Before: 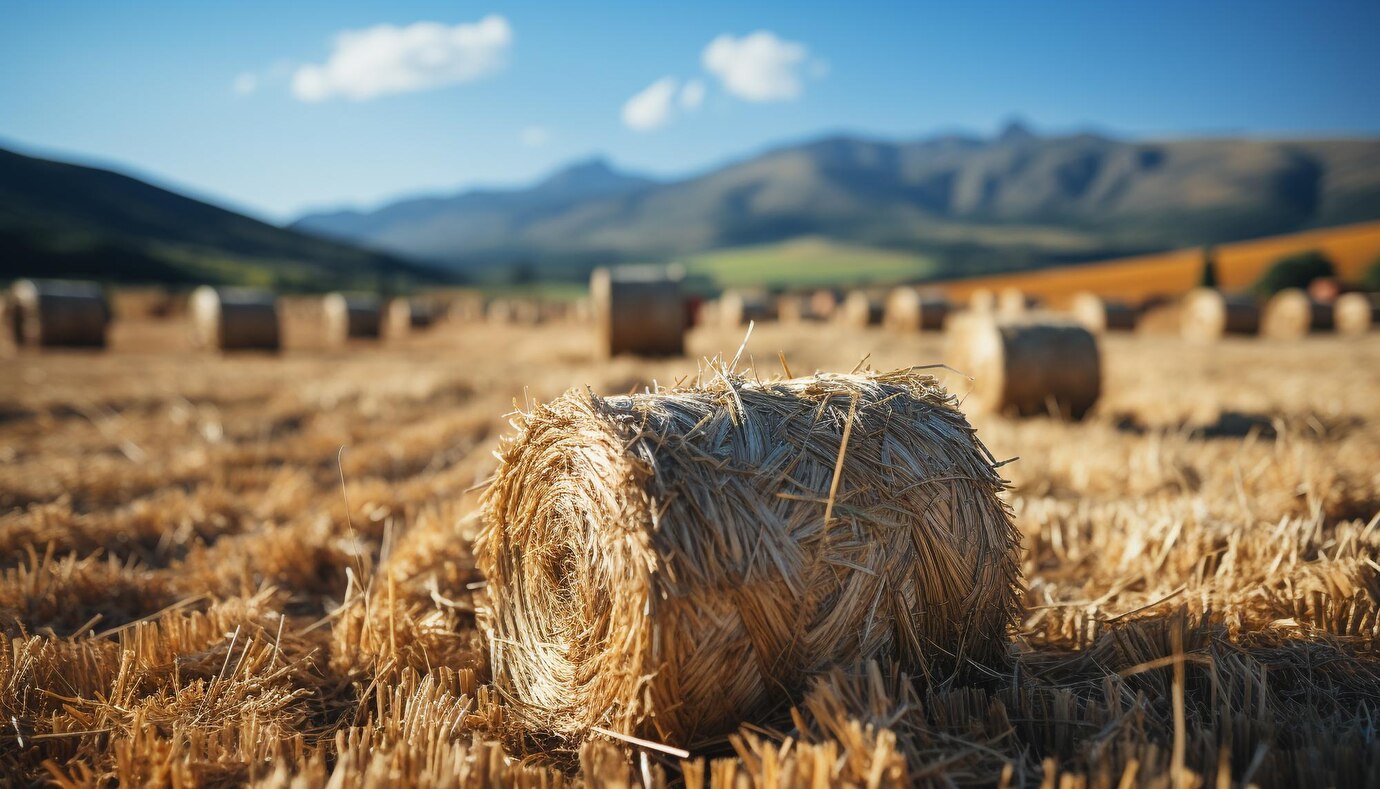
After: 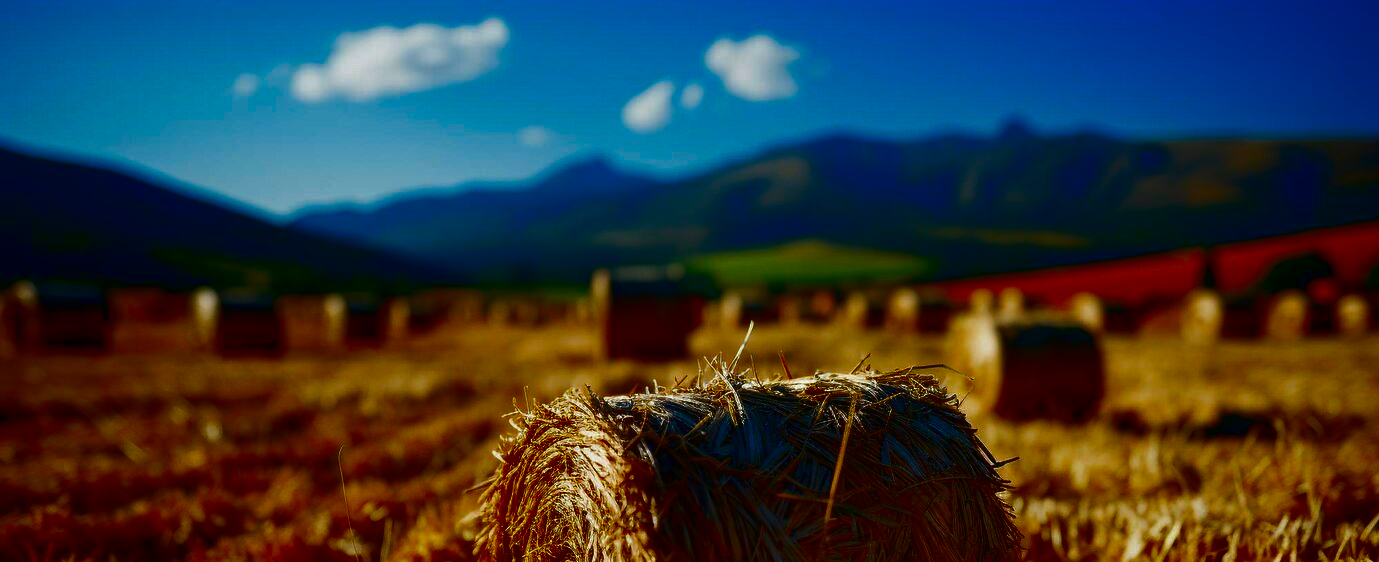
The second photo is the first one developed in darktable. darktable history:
crop: right 0.001%, bottom 28.731%
contrast brightness saturation: brightness -0.99, saturation 0.995
